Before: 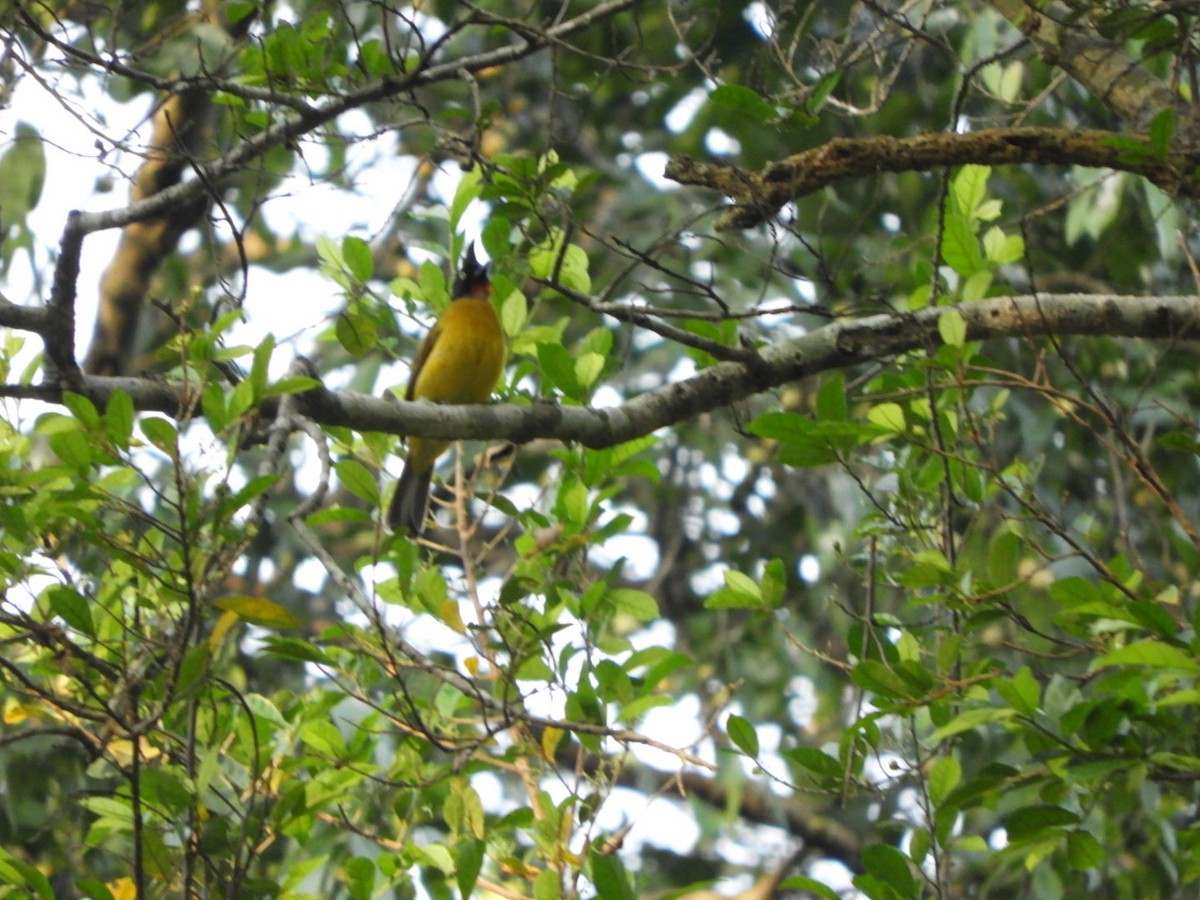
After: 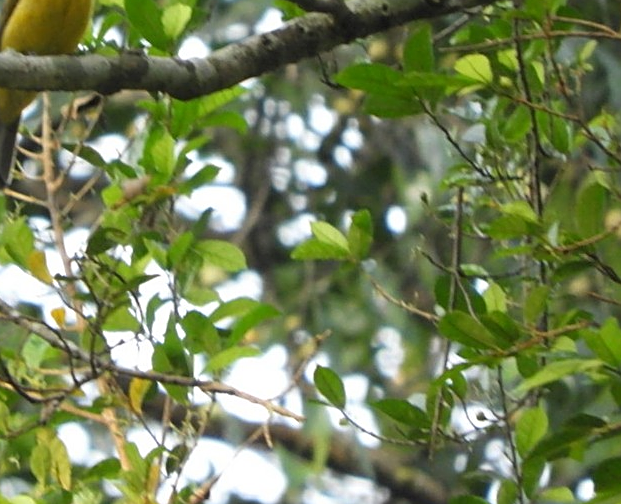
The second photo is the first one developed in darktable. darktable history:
crop: left 34.479%, top 38.822%, right 13.718%, bottom 5.172%
sharpen: on, module defaults
